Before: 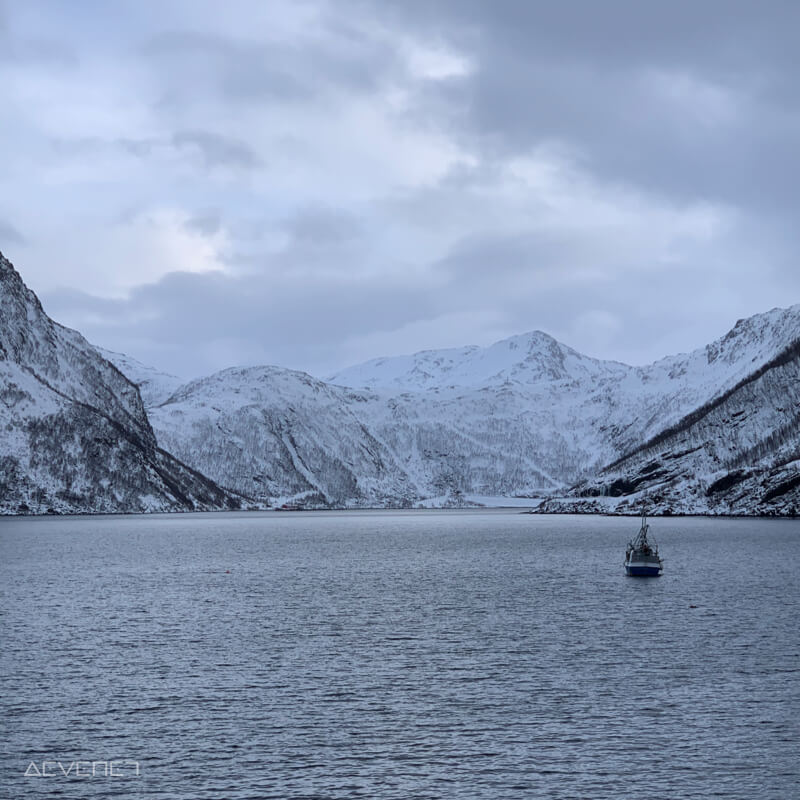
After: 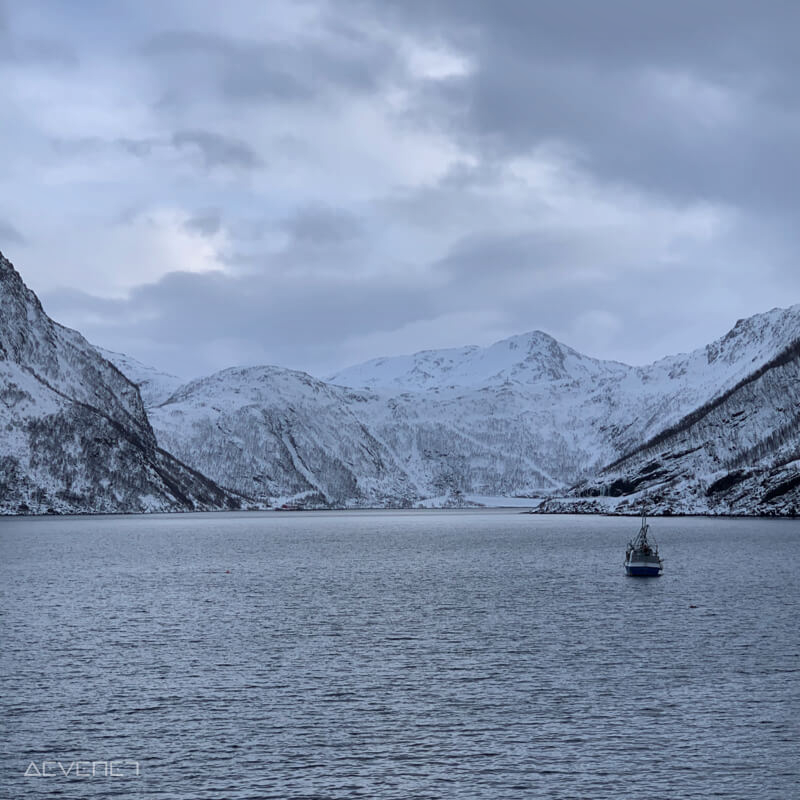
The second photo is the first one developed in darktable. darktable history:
shadows and highlights: shadows 59.8, soften with gaussian
